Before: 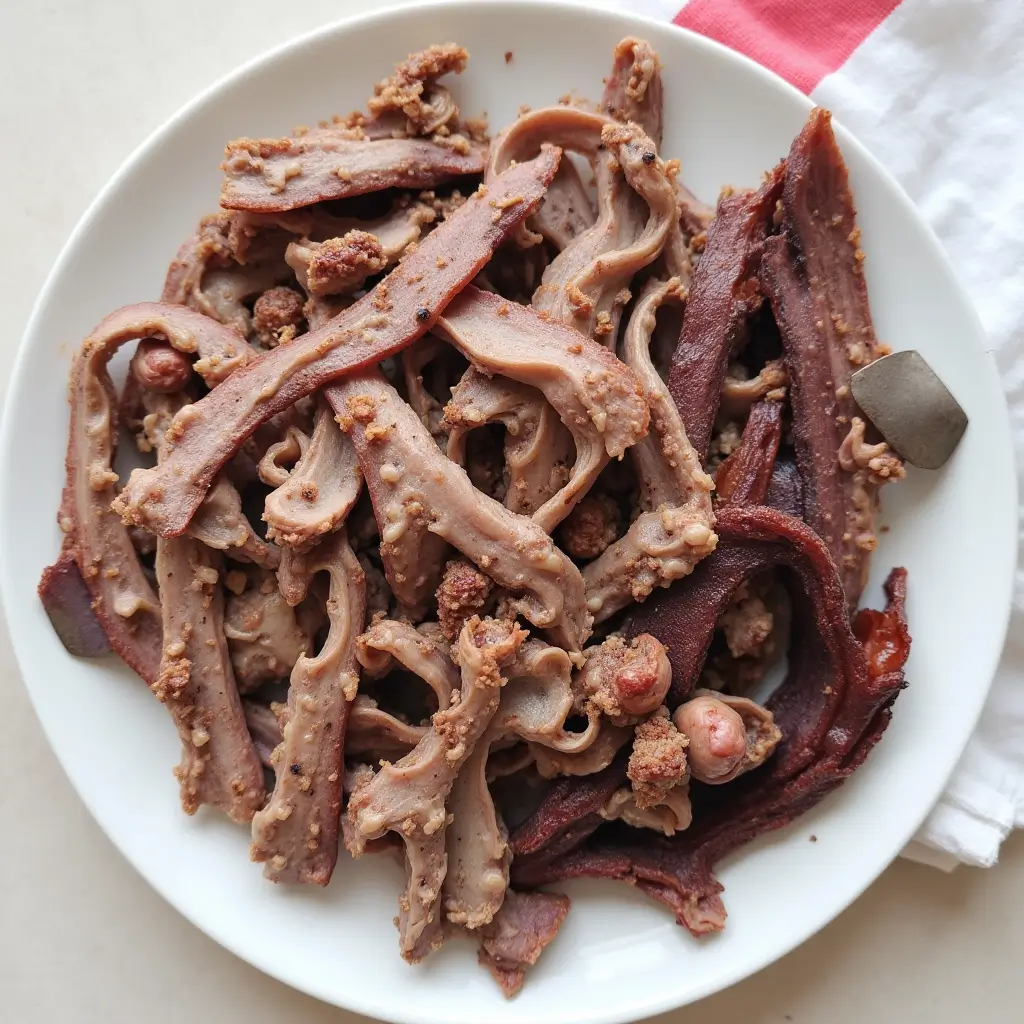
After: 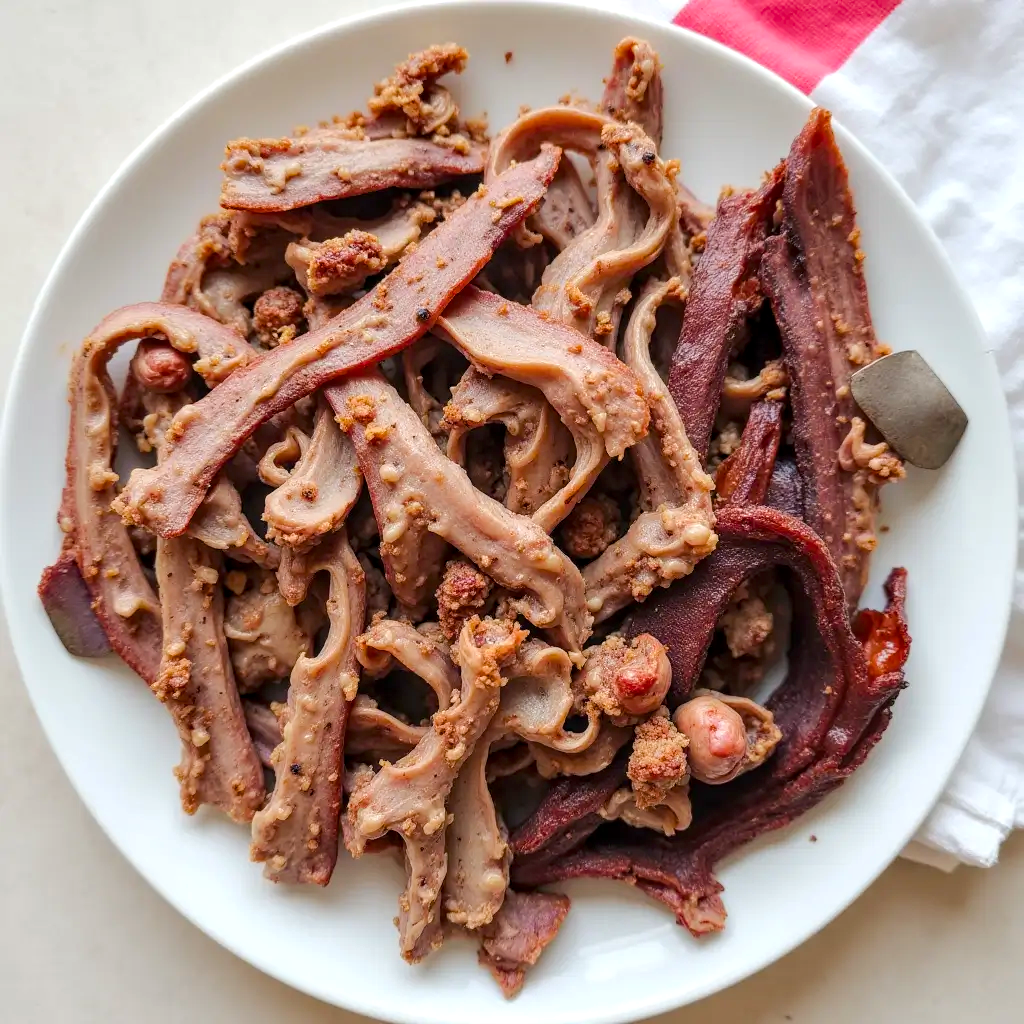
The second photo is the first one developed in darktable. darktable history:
local contrast: detail 130%
color balance rgb: perceptual saturation grading › global saturation 30.224%, perceptual brilliance grading › mid-tones 10.87%, perceptual brilliance grading › shadows 14.7%
